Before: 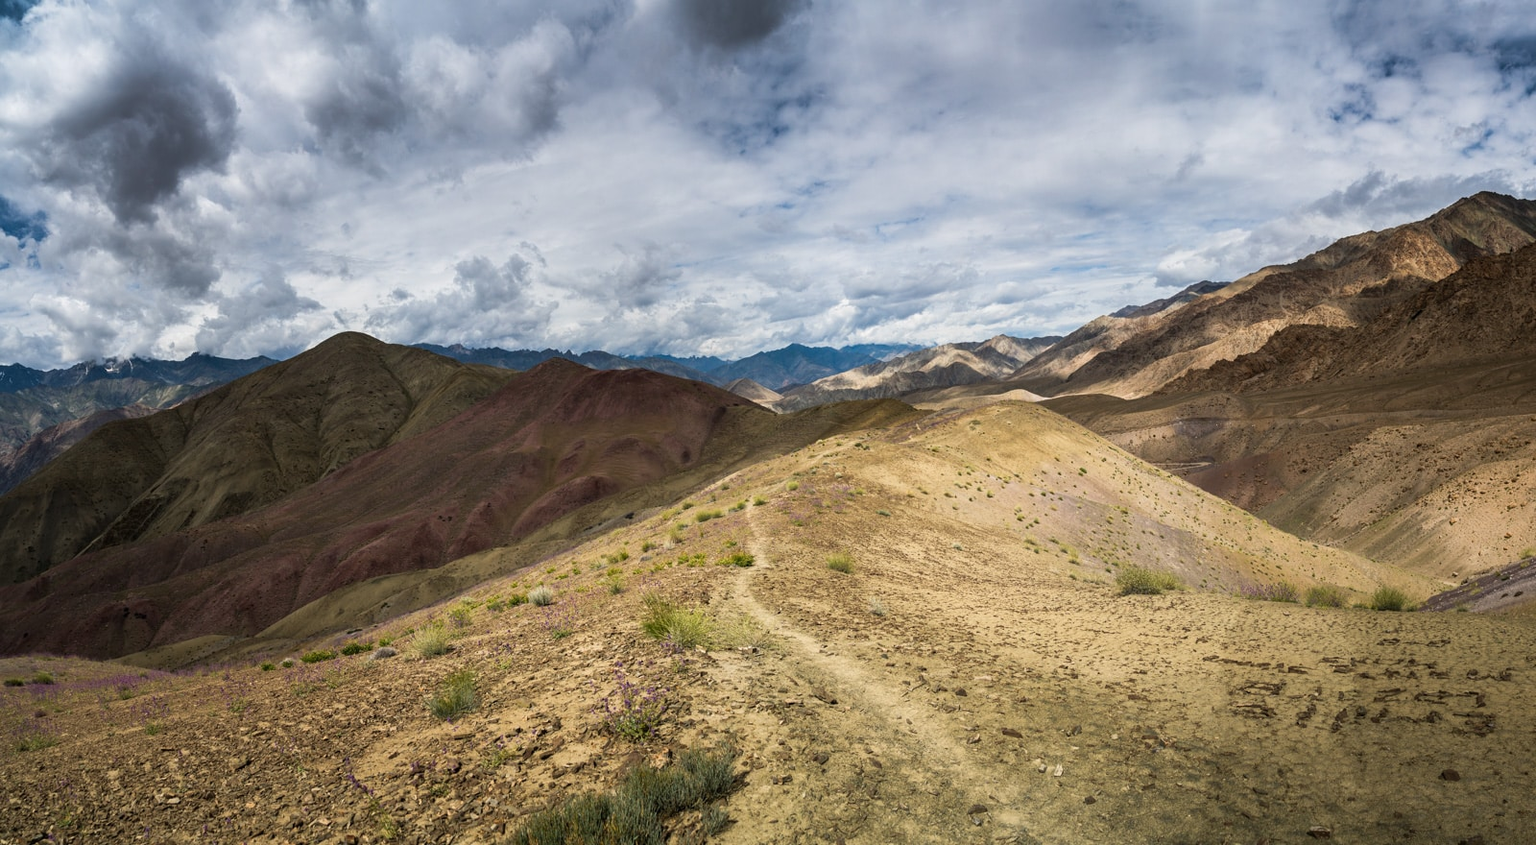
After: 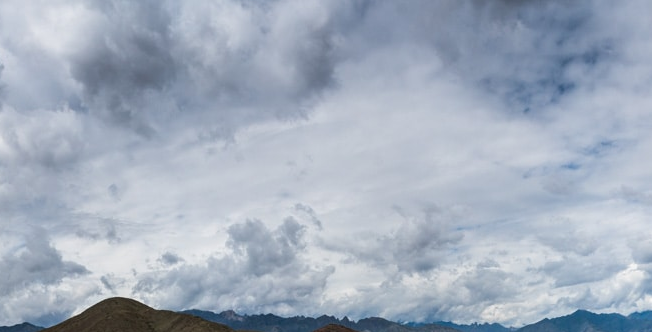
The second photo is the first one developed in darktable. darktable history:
crop: left 15.462%, top 5.456%, right 43.777%, bottom 56.74%
